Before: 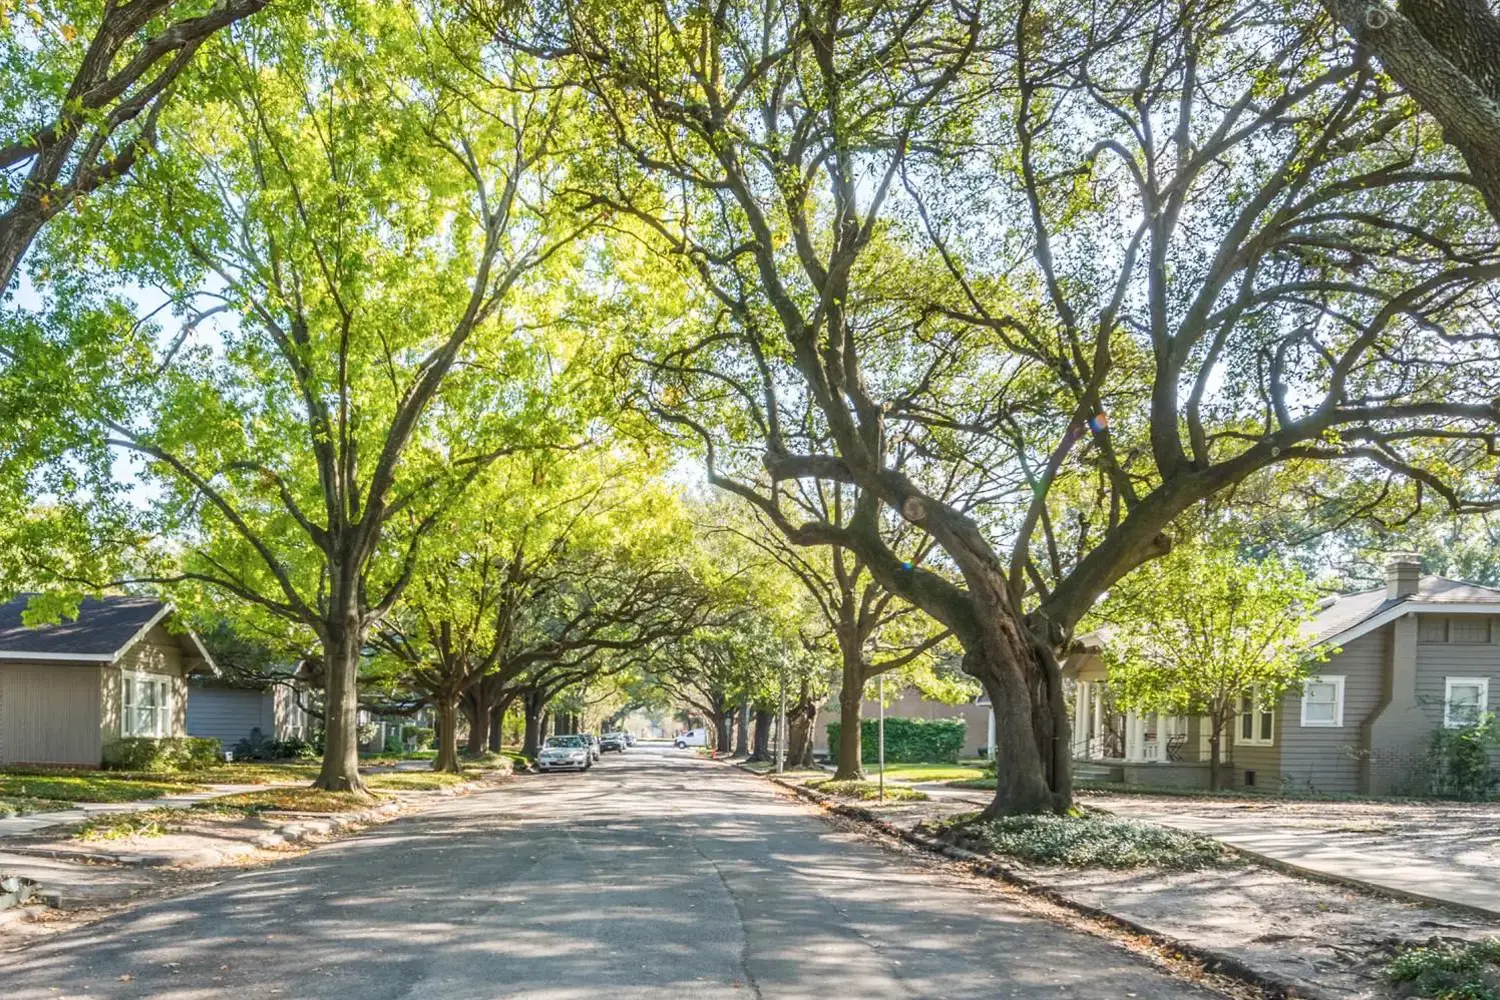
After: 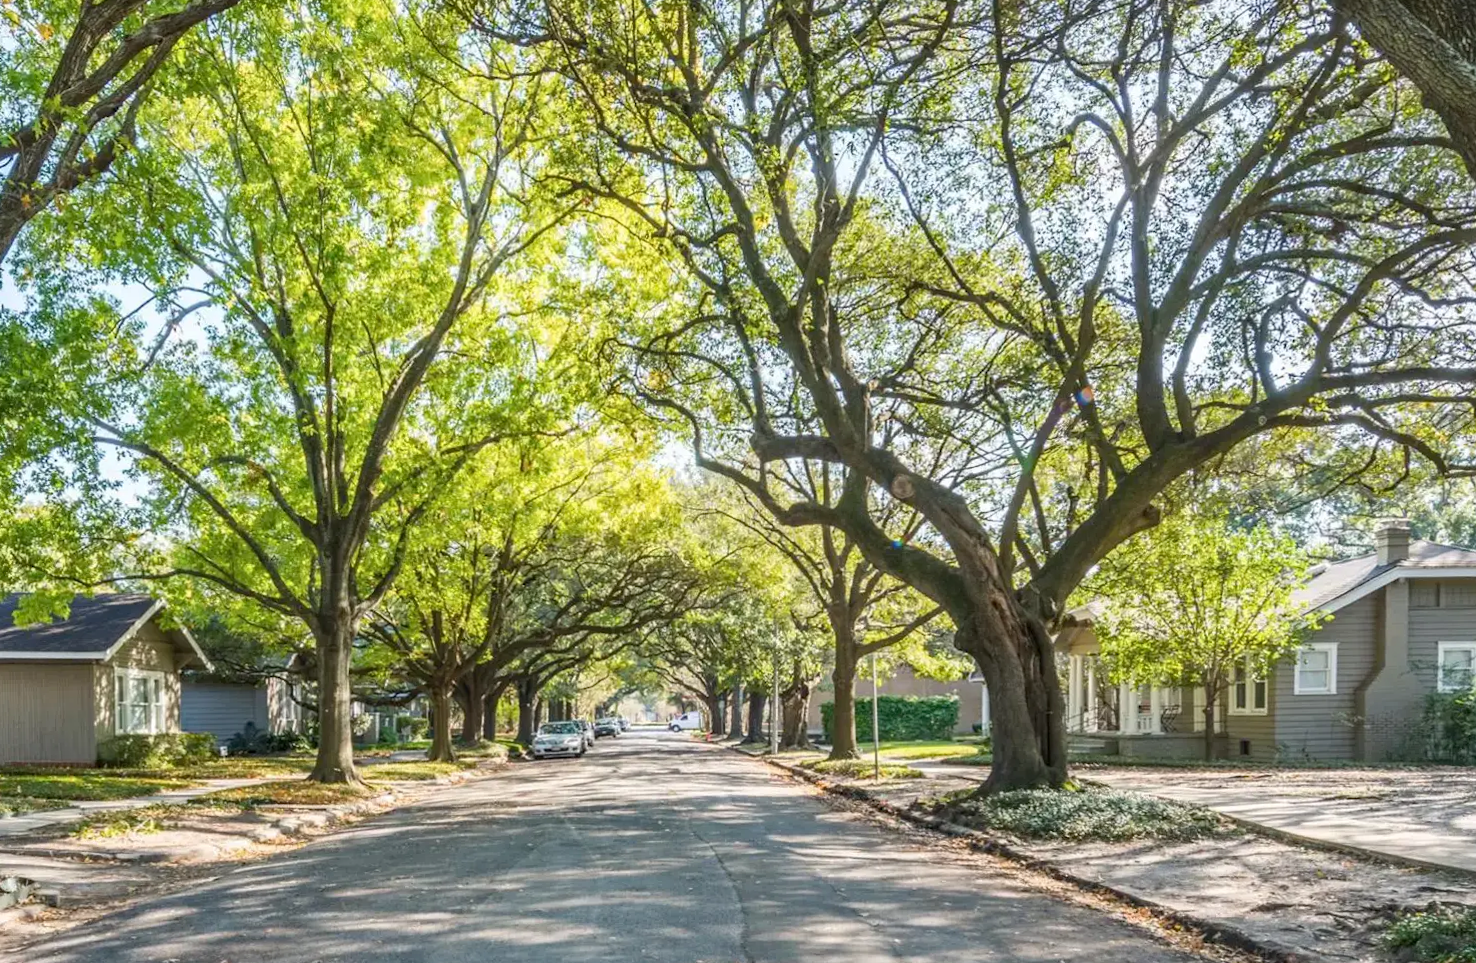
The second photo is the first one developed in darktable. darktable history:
rotate and perspective: rotation -1.42°, crop left 0.016, crop right 0.984, crop top 0.035, crop bottom 0.965
haze removal: strength 0.12, distance 0.25, compatibility mode true, adaptive false
